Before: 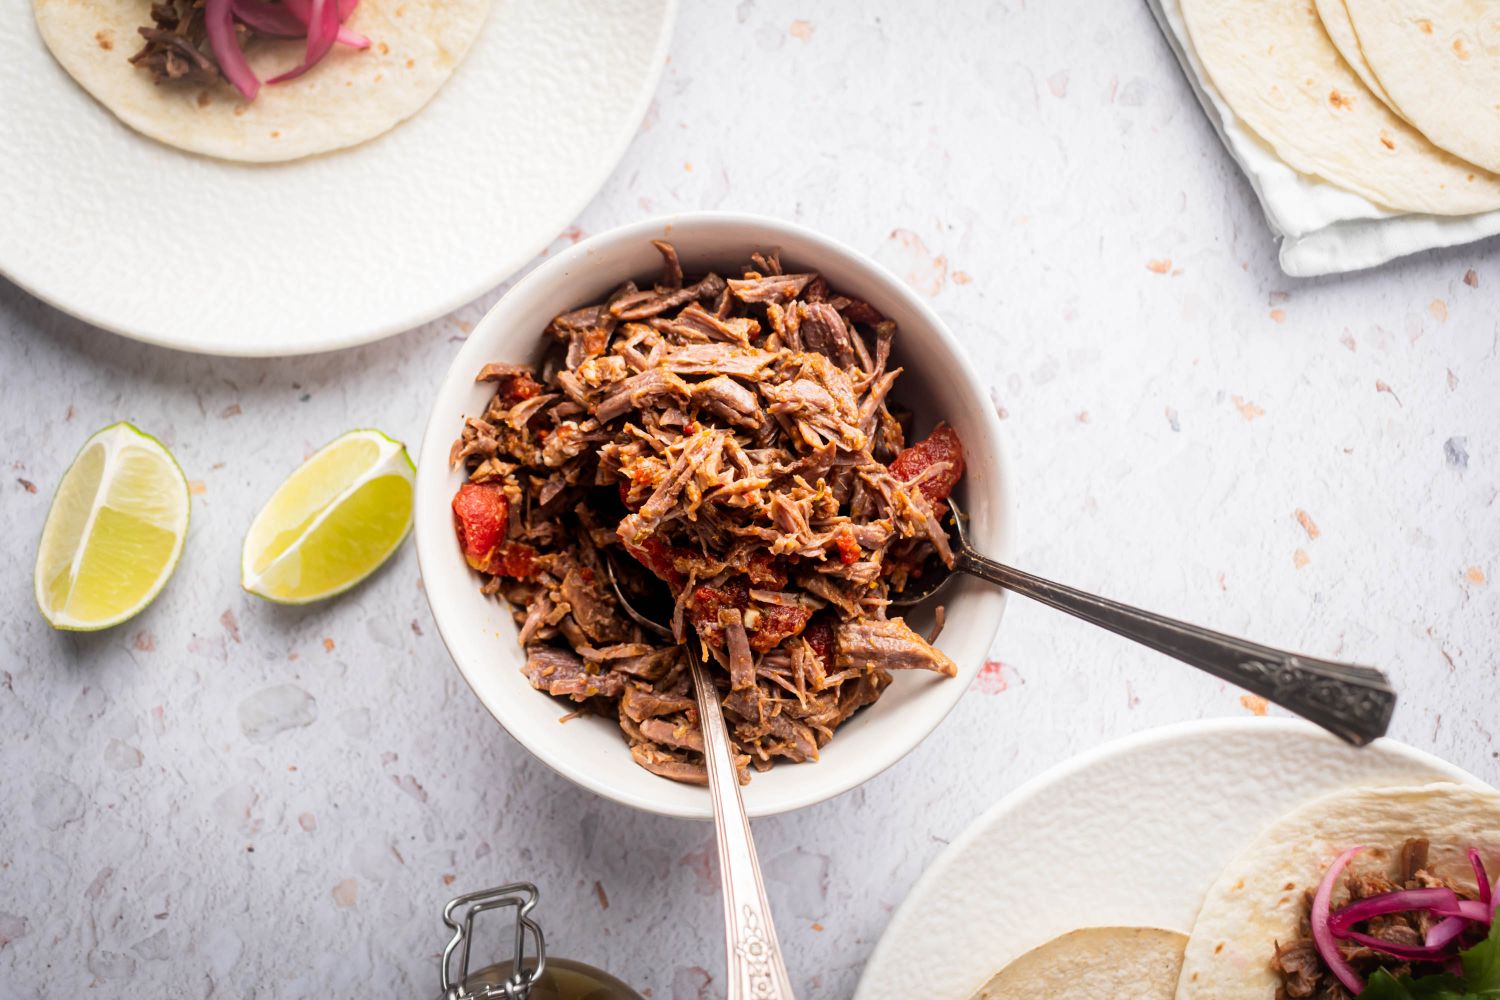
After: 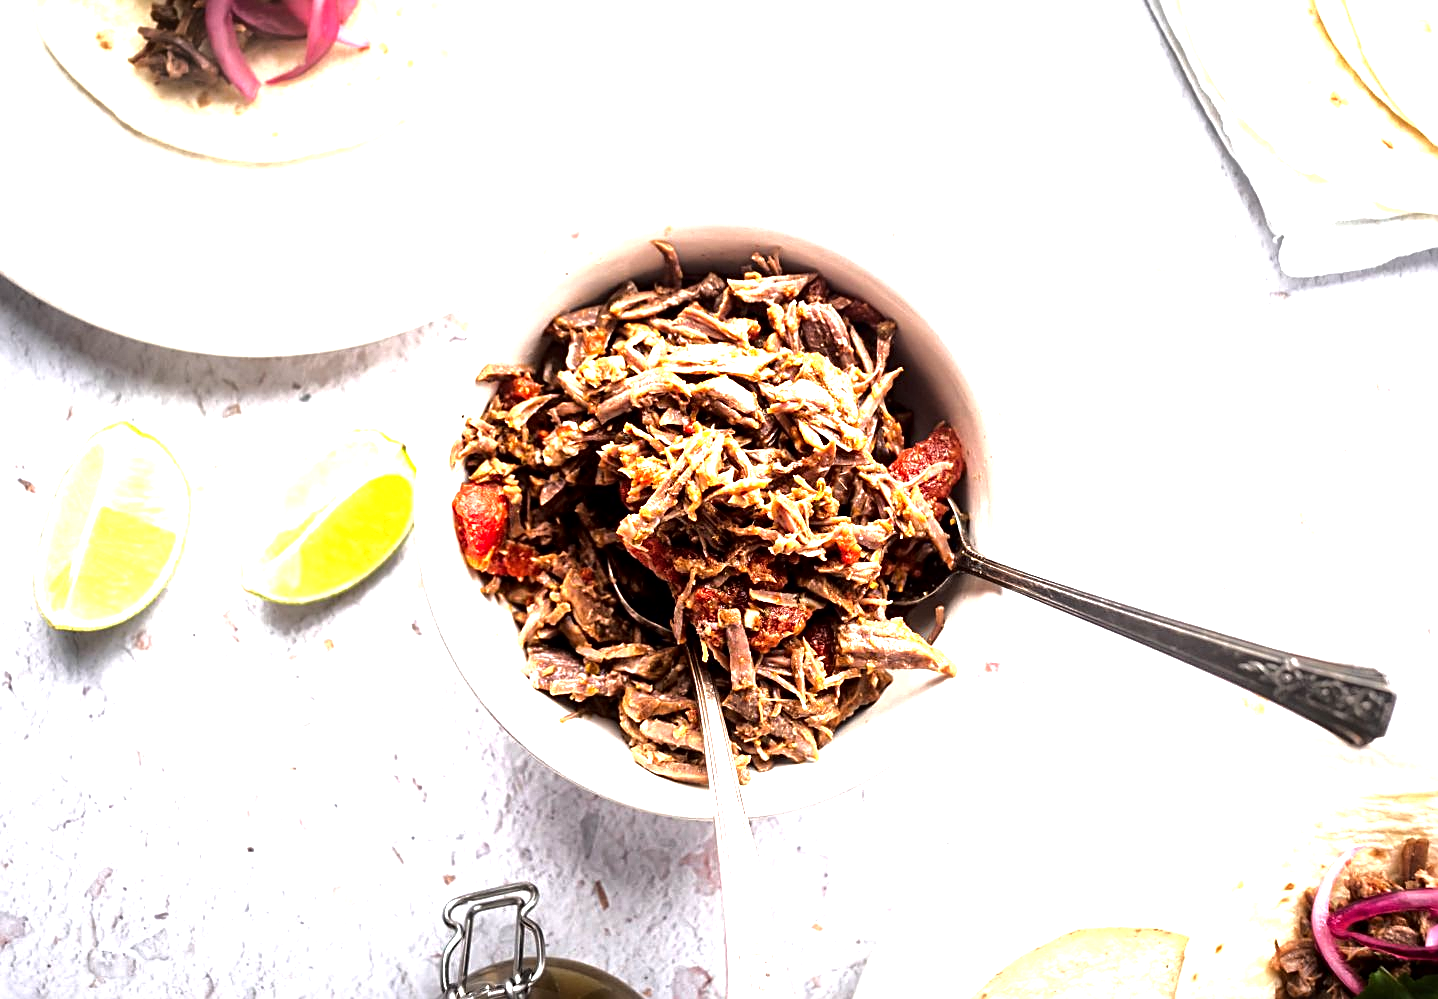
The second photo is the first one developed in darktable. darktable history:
tone equalizer: -8 EV -0.75 EV, -7 EV -0.7 EV, -6 EV -0.6 EV, -5 EV -0.4 EV, -3 EV 0.4 EV, -2 EV 0.6 EV, -1 EV 0.7 EV, +0 EV 0.75 EV, edges refinement/feathering 500, mask exposure compensation -1.57 EV, preserve details no
crop: right 4.126%, bottom 0.031%
local contrast: mode bilateral grid, contrast 20, coarseness 50, detail 171%, midtone range 0.2
exposure: black level correction 0, exposure 0.7 EV, compensate exposure bias true, compensate highlight preservation false
sharpen: on, module defaults
